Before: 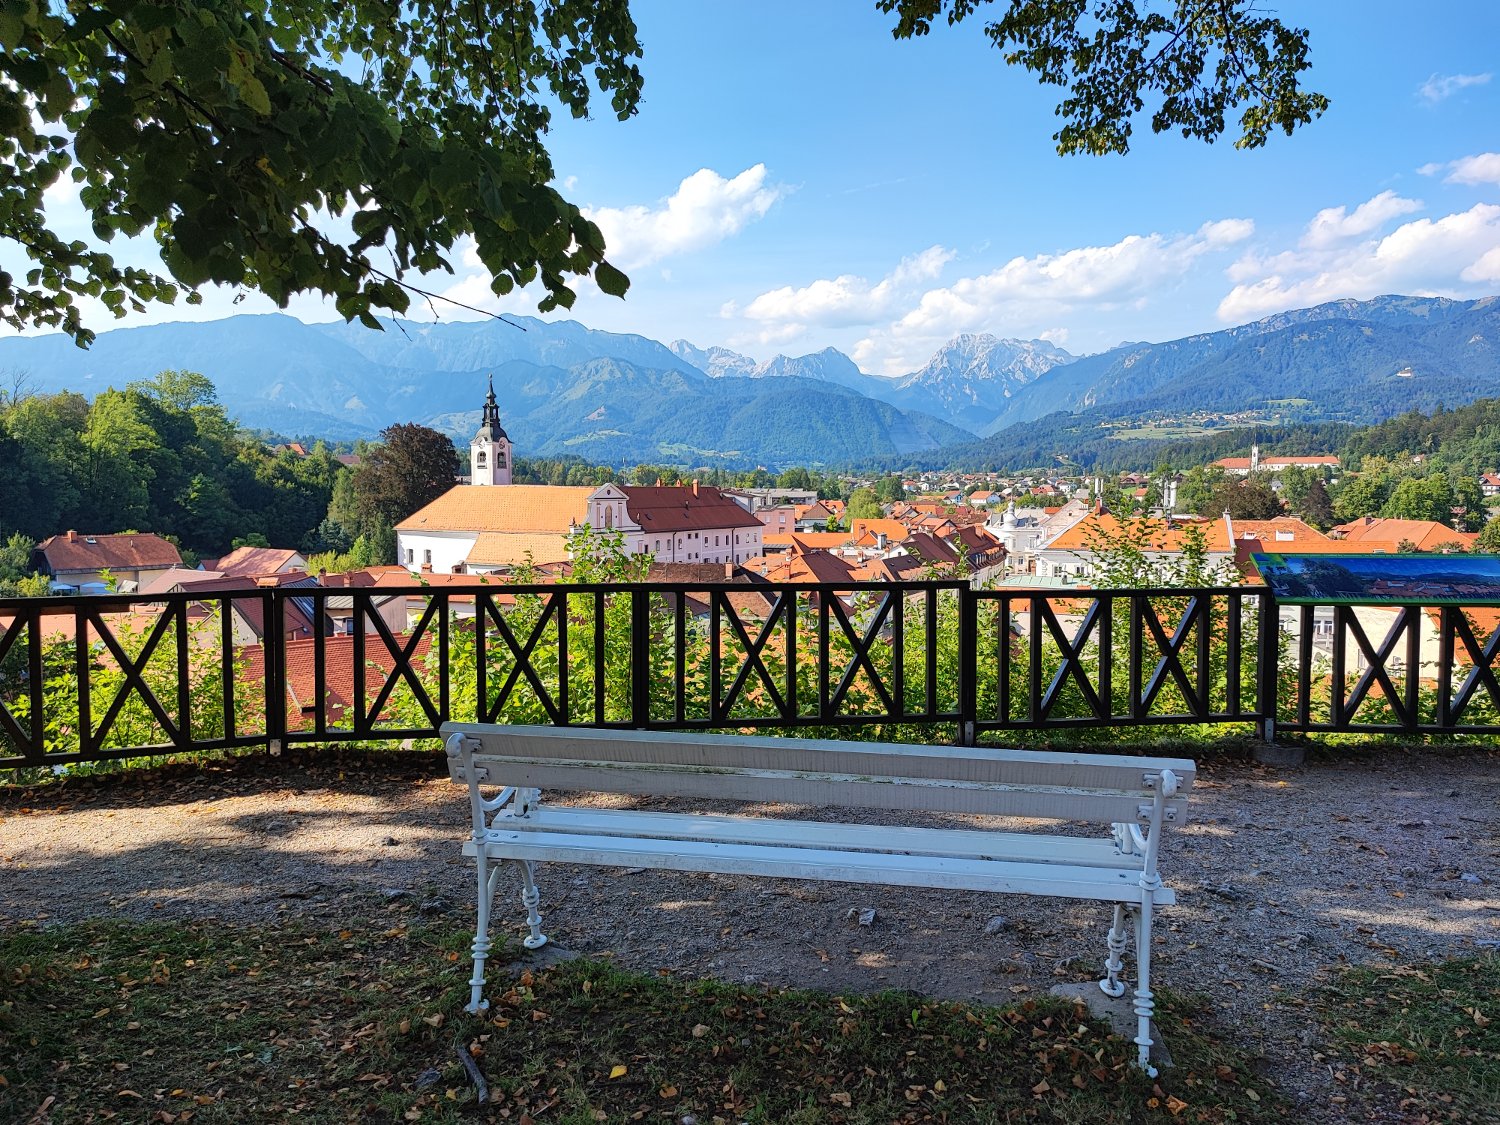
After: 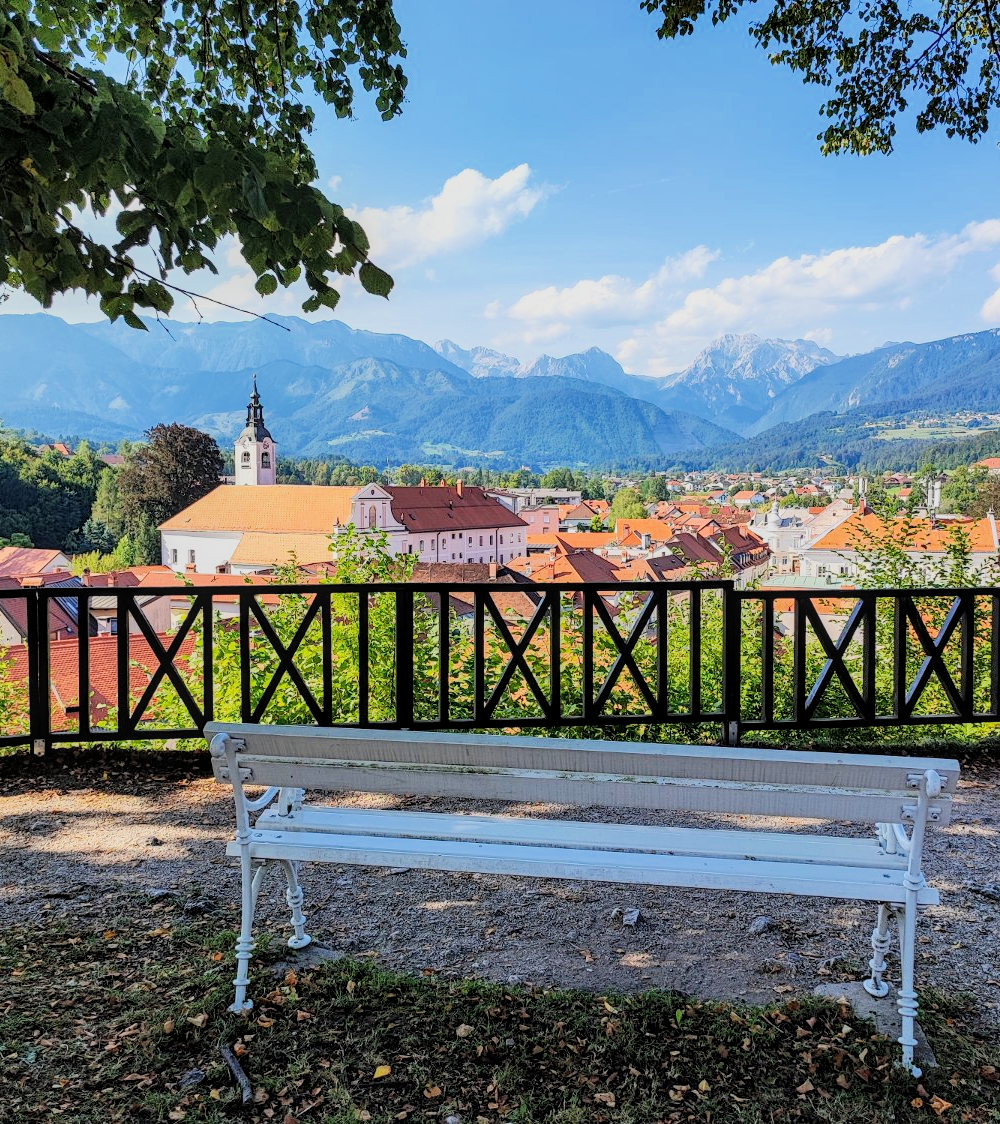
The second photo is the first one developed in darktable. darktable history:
filmic rgb: black relative exposure -7.15 EV, white relative exposure 5.36 EV, hardness 3.02, color science v6 (2022)
crop and rotate: left 15.754%, right 17.579%
exposure: black level correction 0, exposure 0.7 EV, compensate exposure bias true, compensate highlight preservation false
local contrast: on, module defaults
